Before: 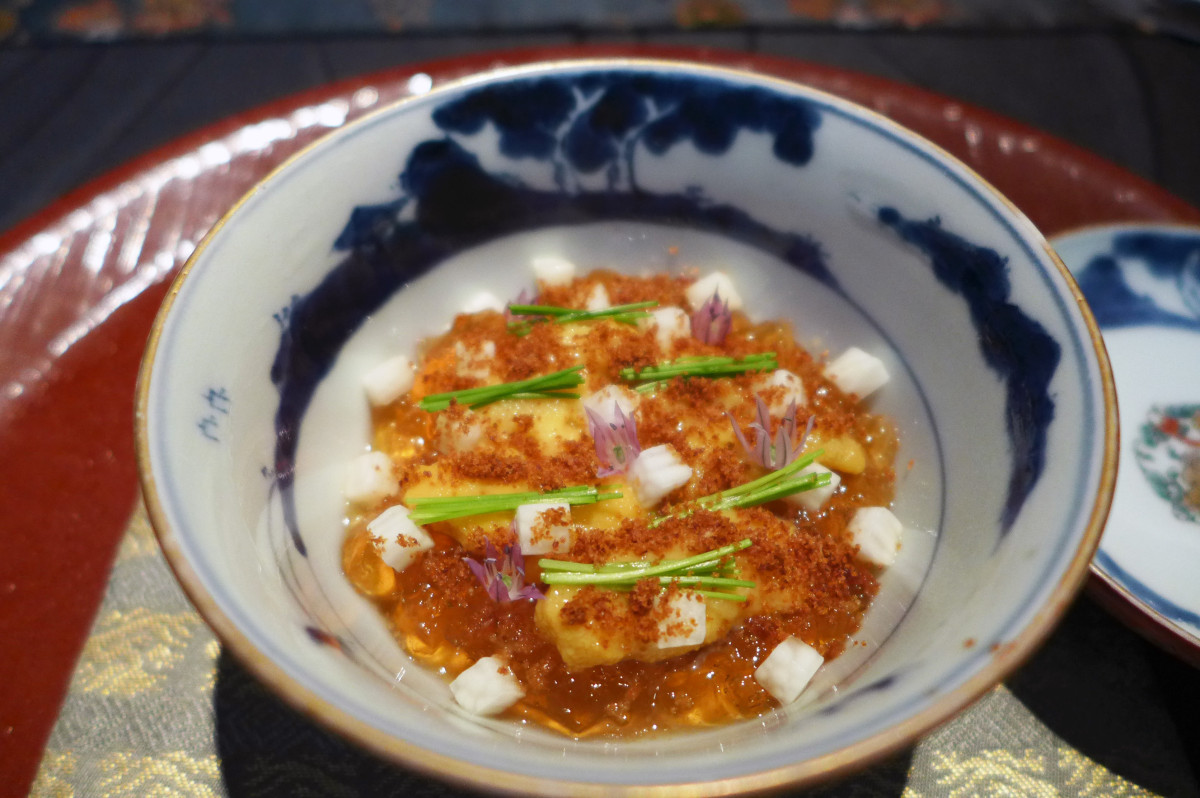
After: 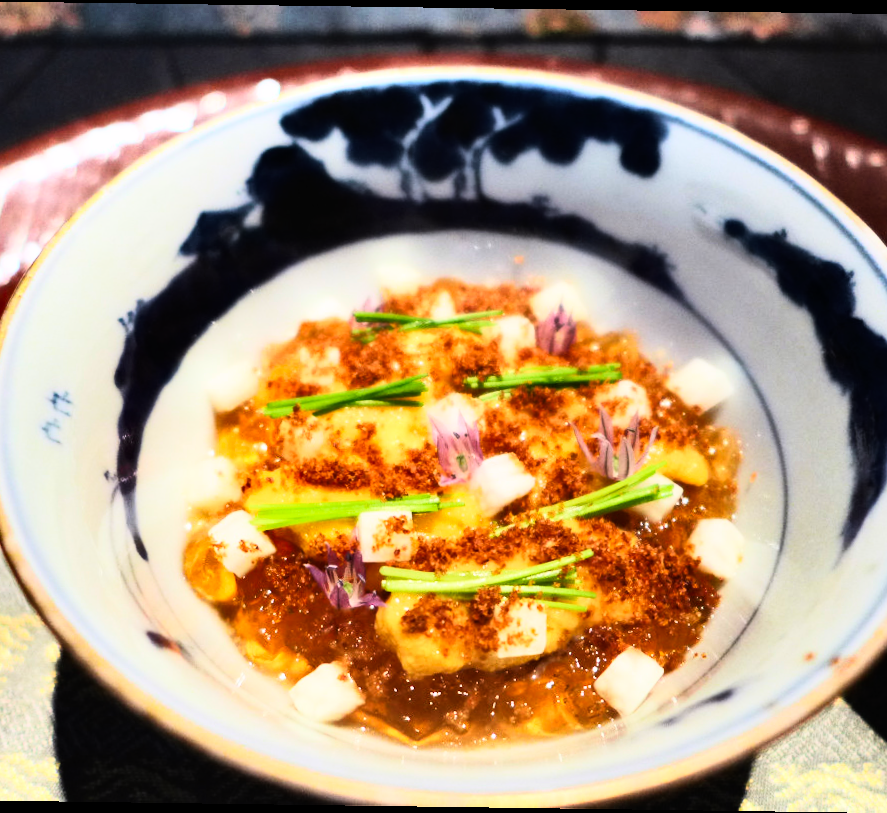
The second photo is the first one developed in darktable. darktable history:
rgb curve: curves: ch0 [(0, 0) (0.21, 0.15) (0.24, 0.21) (0.5, 0.75) (0.75, 0.96) (0.89, 0.99) (1, 1)]; ch1 [(0, 0.02) (0.21, 0.13) (0.25, 0.2) (0.5, 0.67) (0.75, 0.9) (0.89, 0.97) (1, 1)]; ch2 [(0, 0.02) (0.21, 0.13) (0.25, 0.2) (0.5, 0.67) (0.75, 0.9) (0.89, 0.97) (1, 1)], compensate middle gray true
shadows and highlights: shadows 60, highlights -60.23, soften with gaussian
rotate and perspective: rotation 0.8°, automatic cropping off
crop: left 13.443%, right 13.31%
